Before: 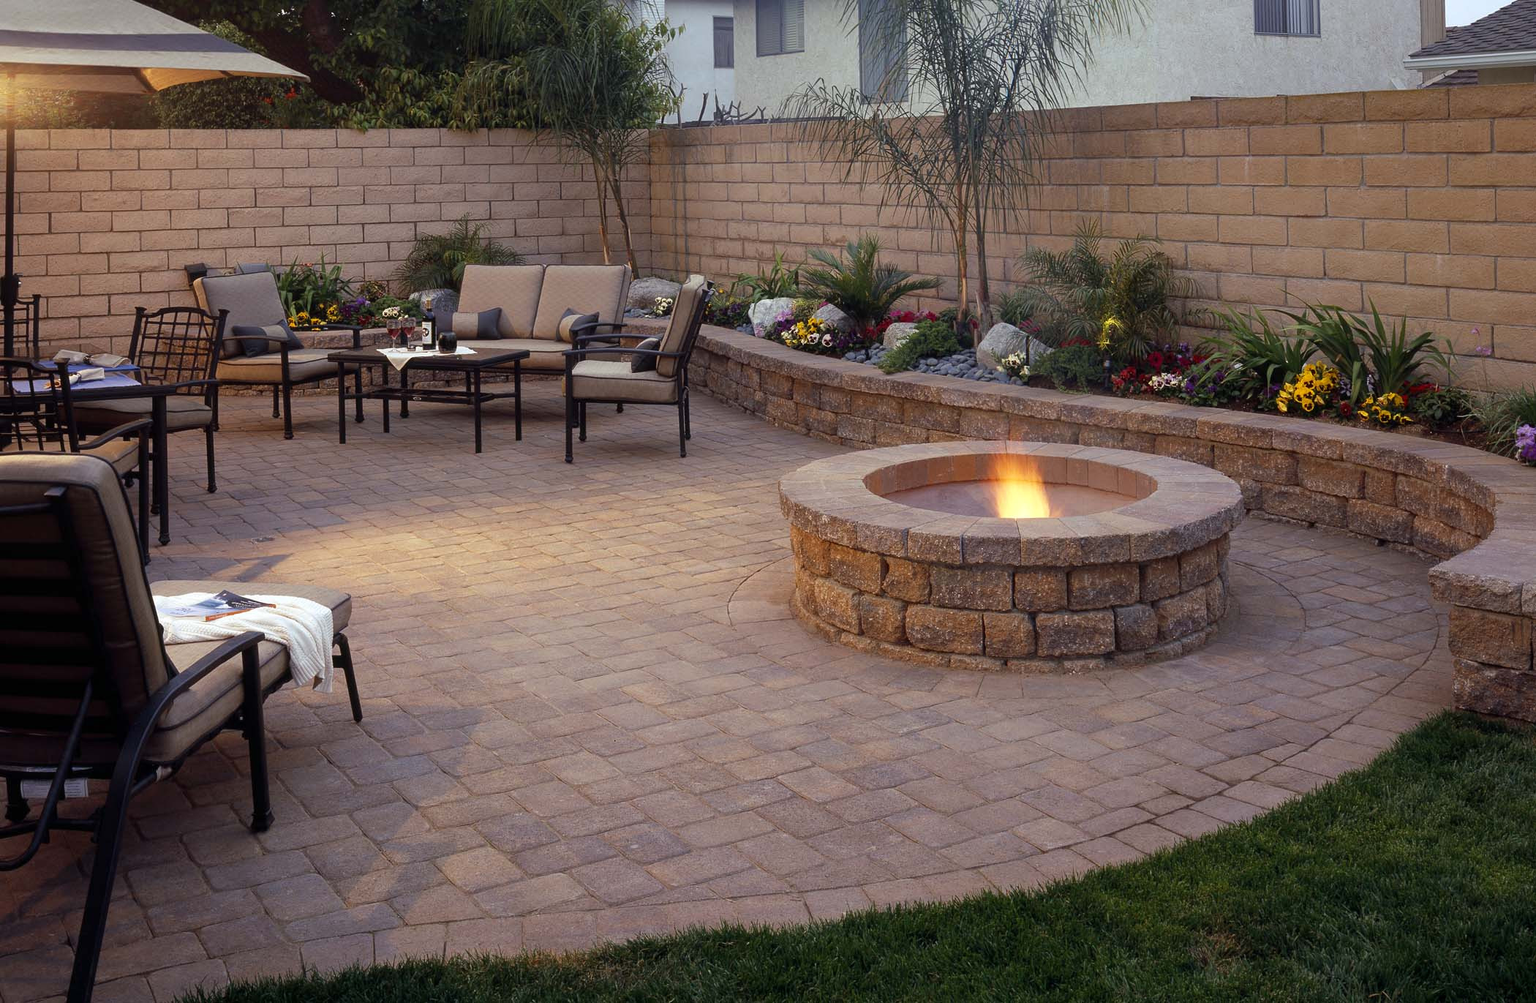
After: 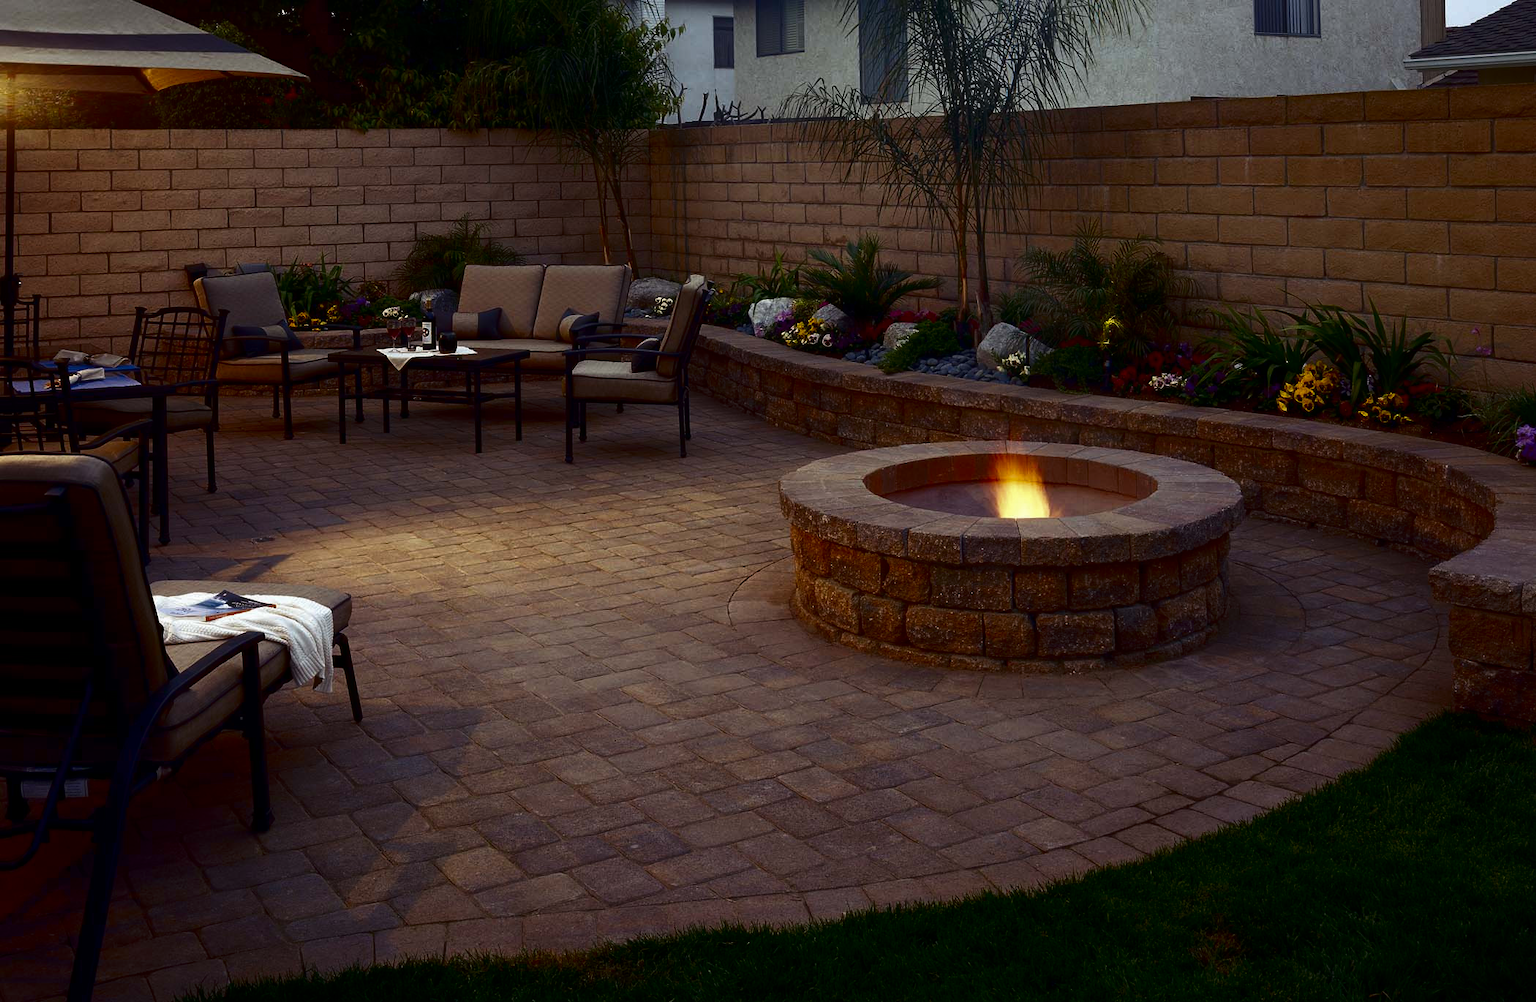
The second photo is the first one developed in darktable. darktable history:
haze removal: strength -0.05
contrast brightness saturation: contrast 0.09, brightness -0.59, saturation 0.17
